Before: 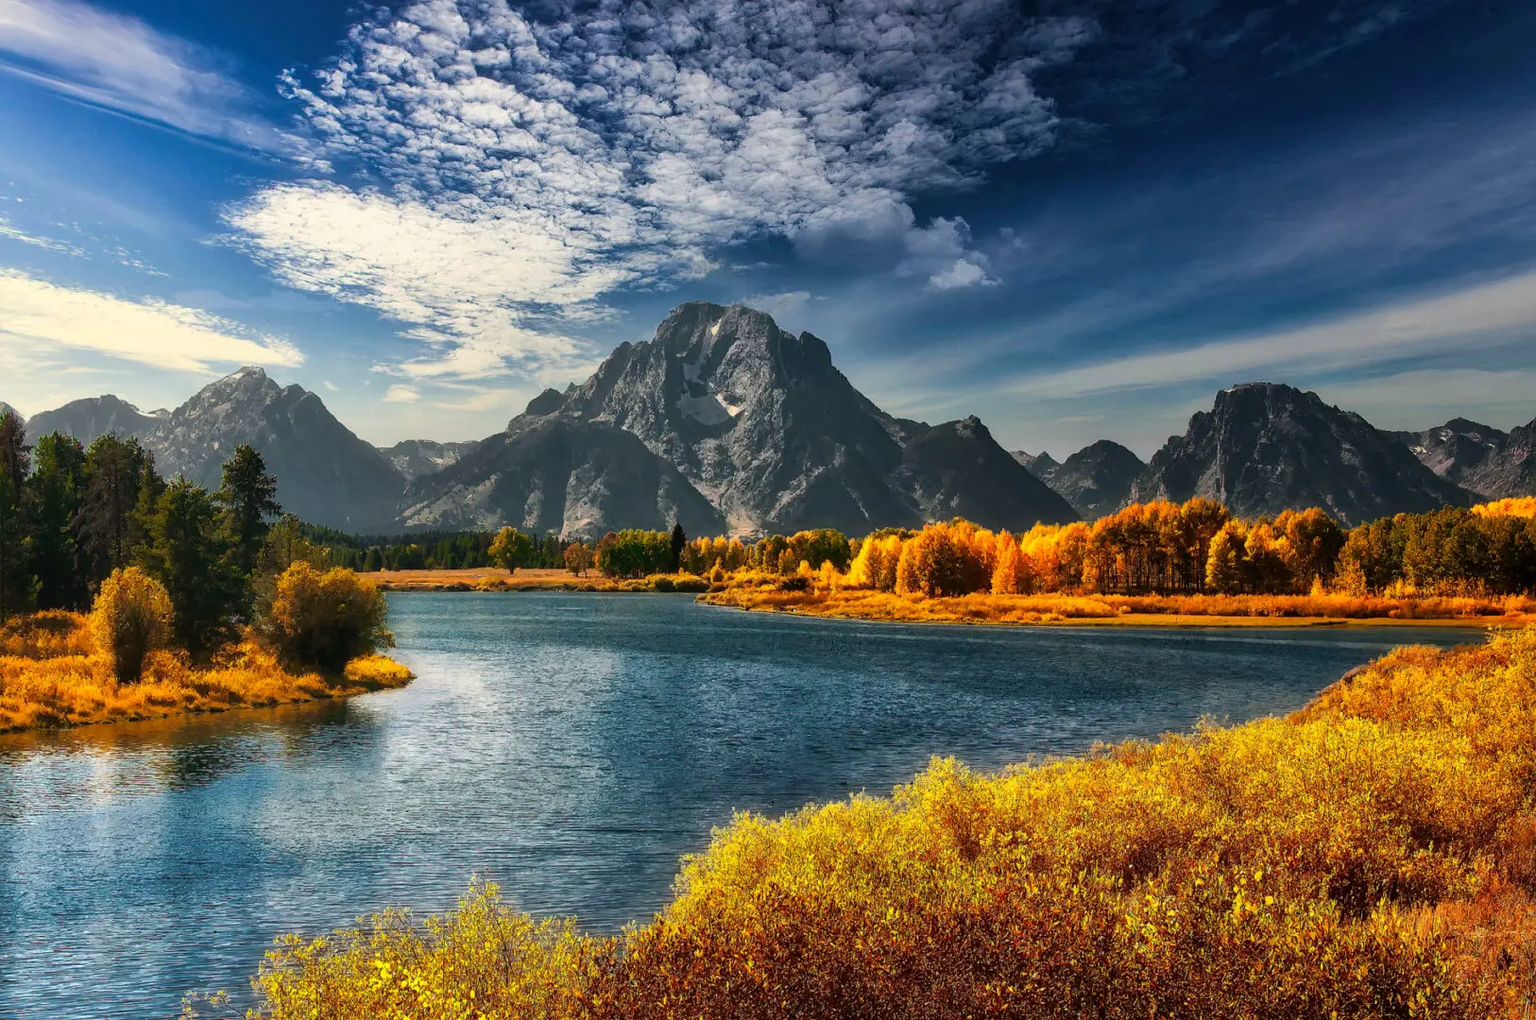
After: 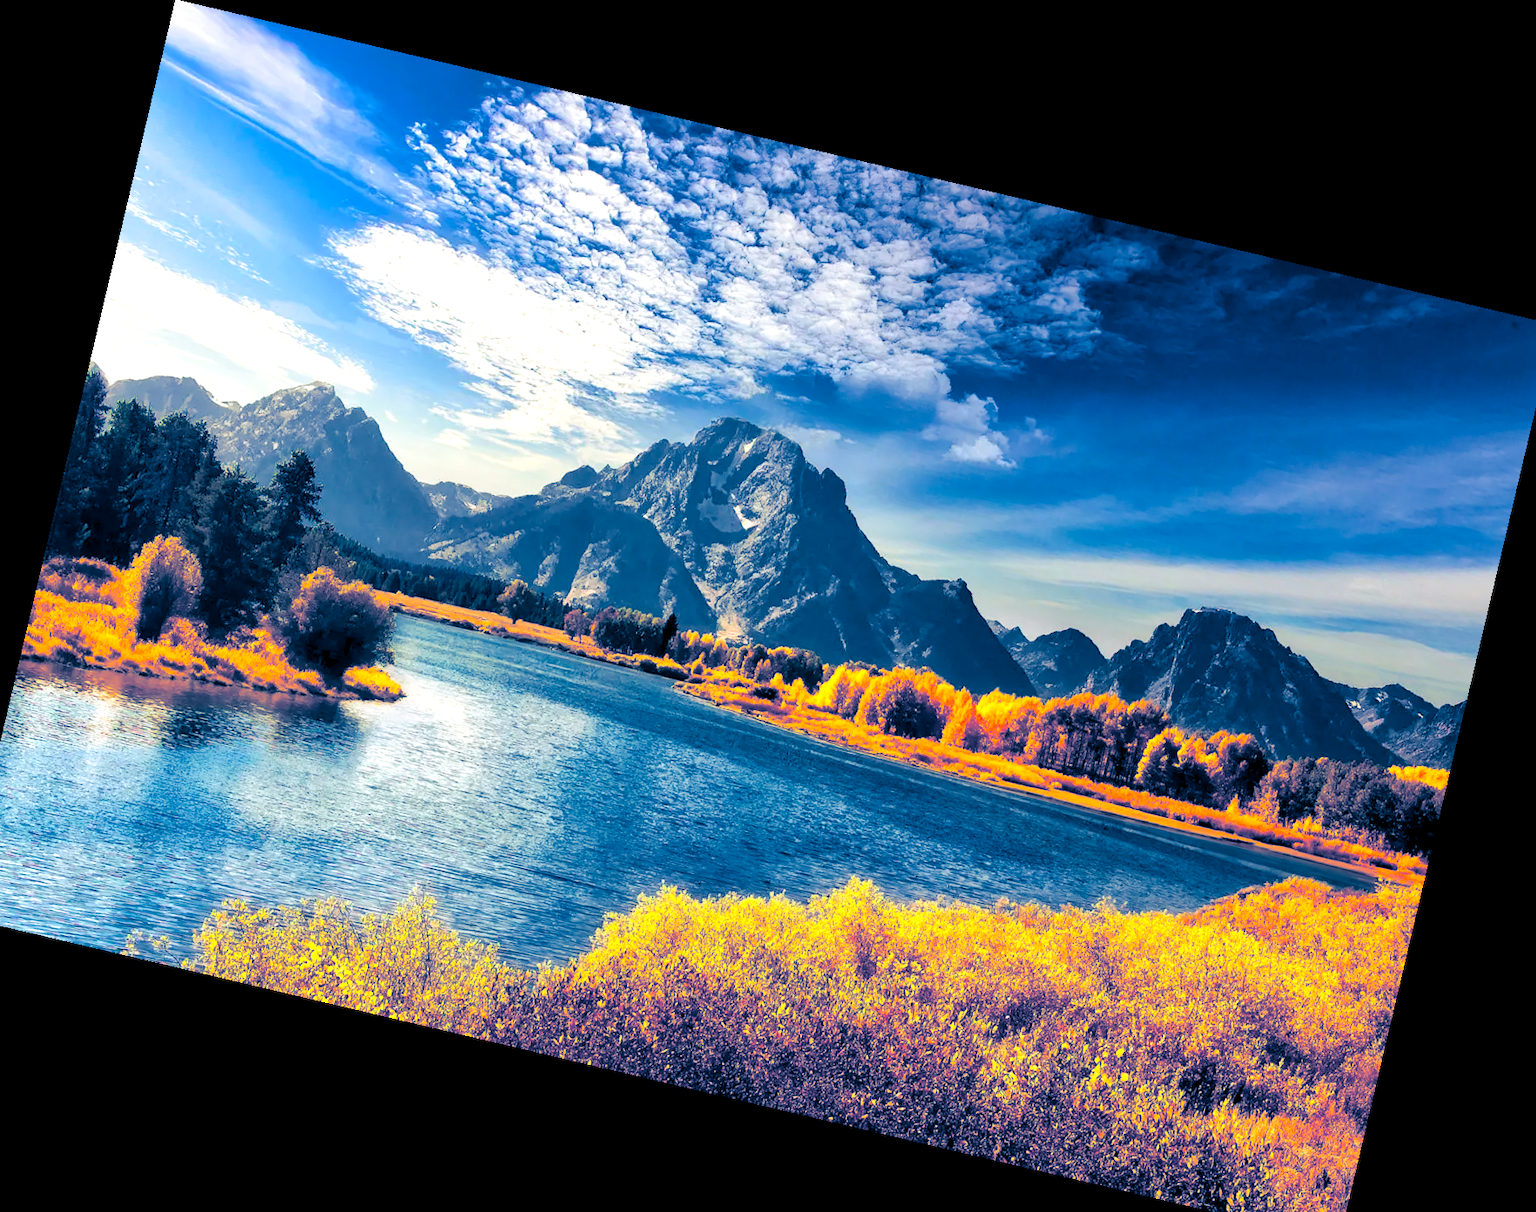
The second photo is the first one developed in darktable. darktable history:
crop and rotate: left 2.536%, right 1.107%, bottom 2.246%
levels: levels [0.036, 0.364, 0.827]
split-toning: shadows › hue 226.8°, shadows › saturation 1, highlights › saturation 0, balance -61.41
rotate and perspective: rotation 13.27°, automatic cropping off
